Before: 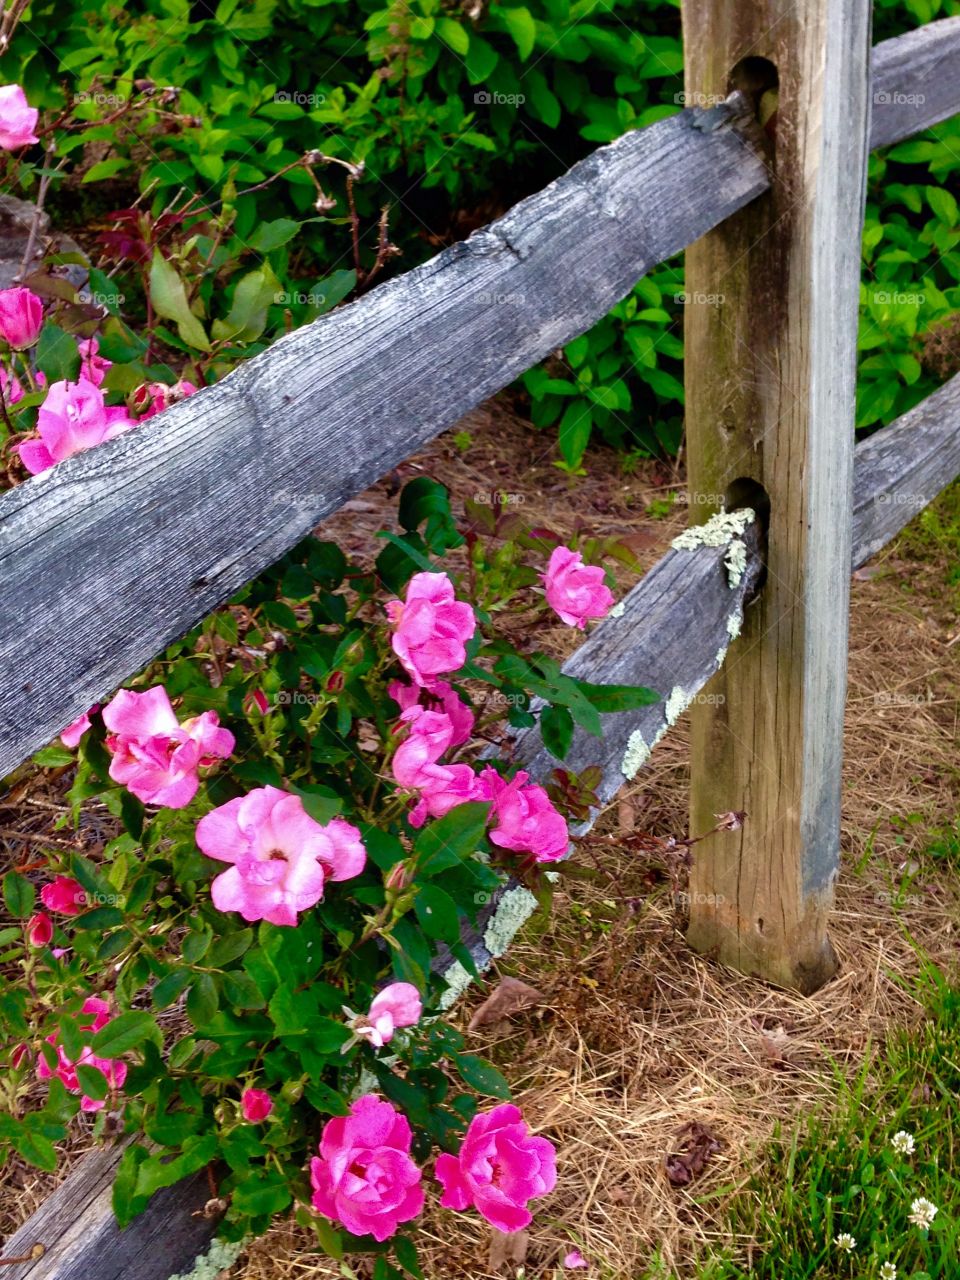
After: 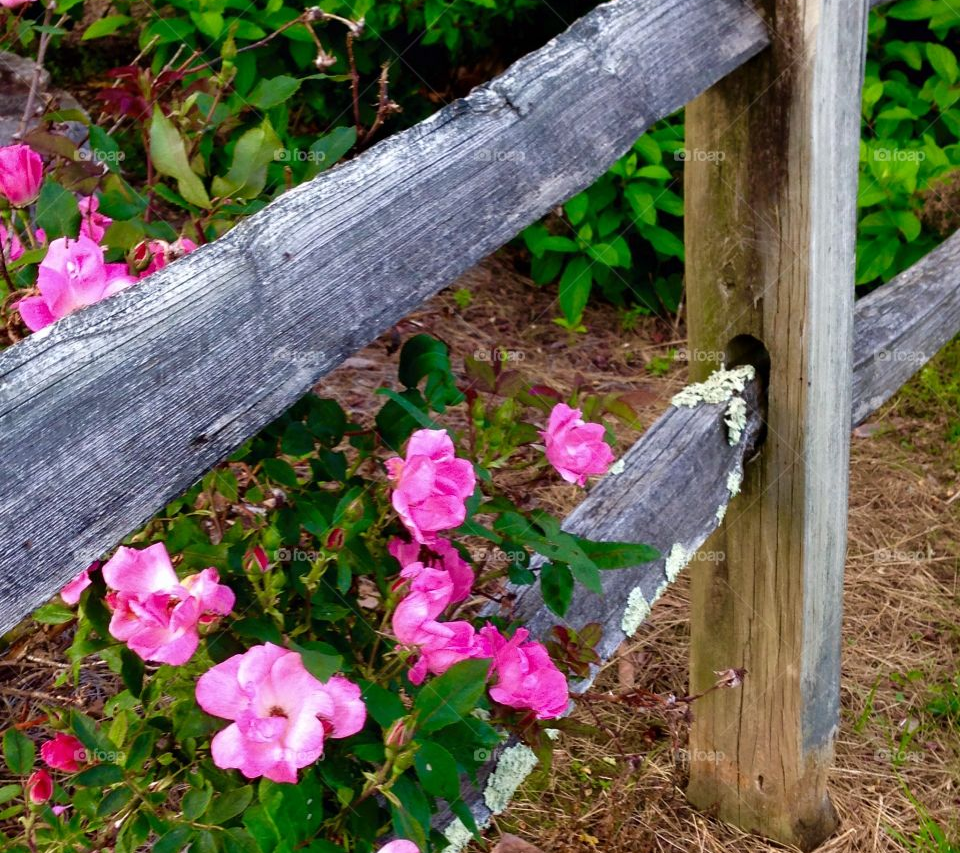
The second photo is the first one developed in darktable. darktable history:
crop: top 11.183%, bottom 22.124%
